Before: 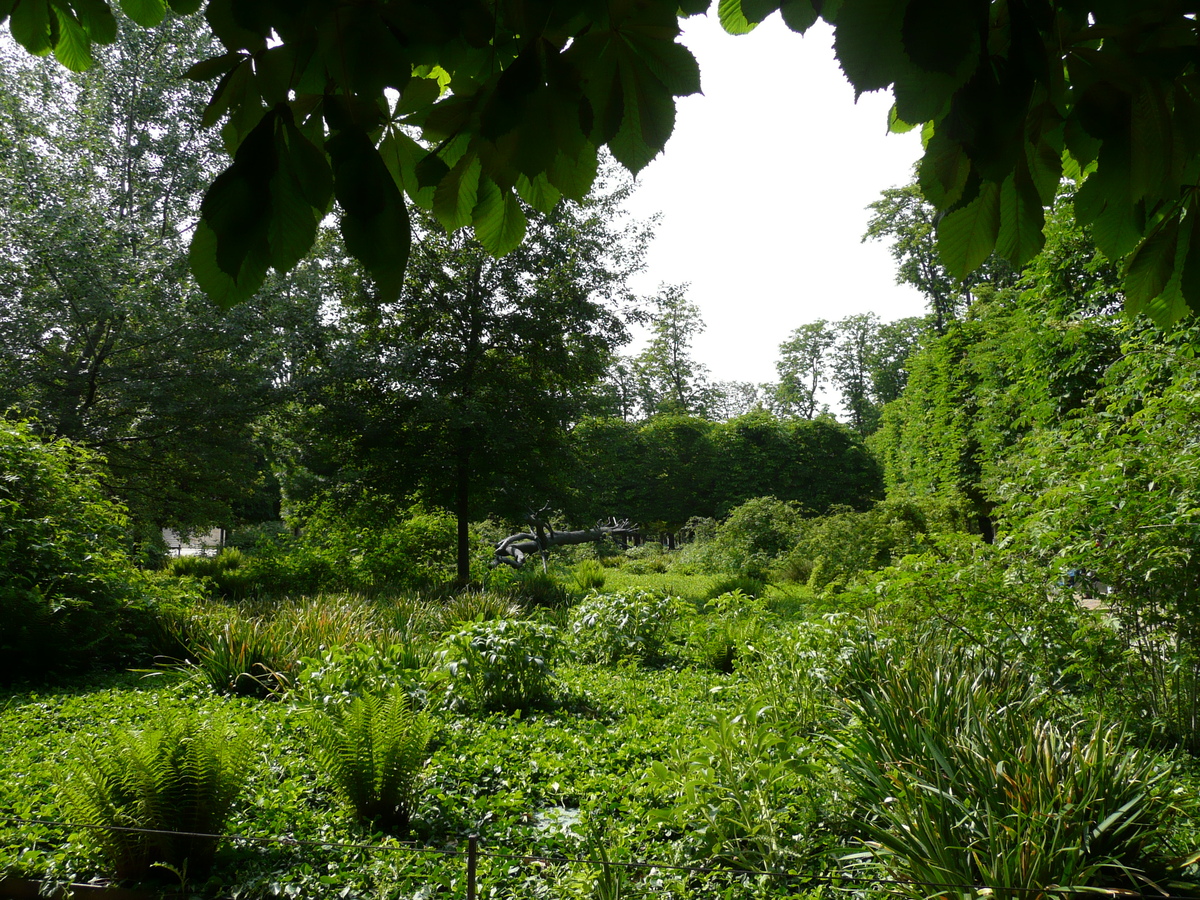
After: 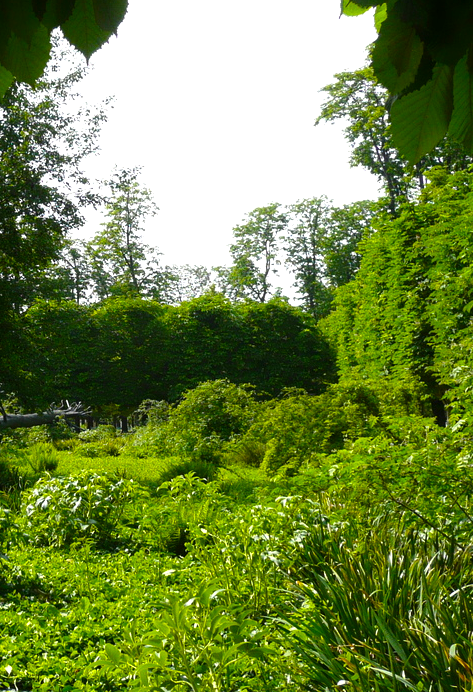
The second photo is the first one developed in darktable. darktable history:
crop: left 45.59%, top 13.054%, right 14.183%, bottom 9.98%
color balance rgb: perceptual saturation grading › global saturation 39.92%, perceptual brilliance grading › global brilliance 11.247%
